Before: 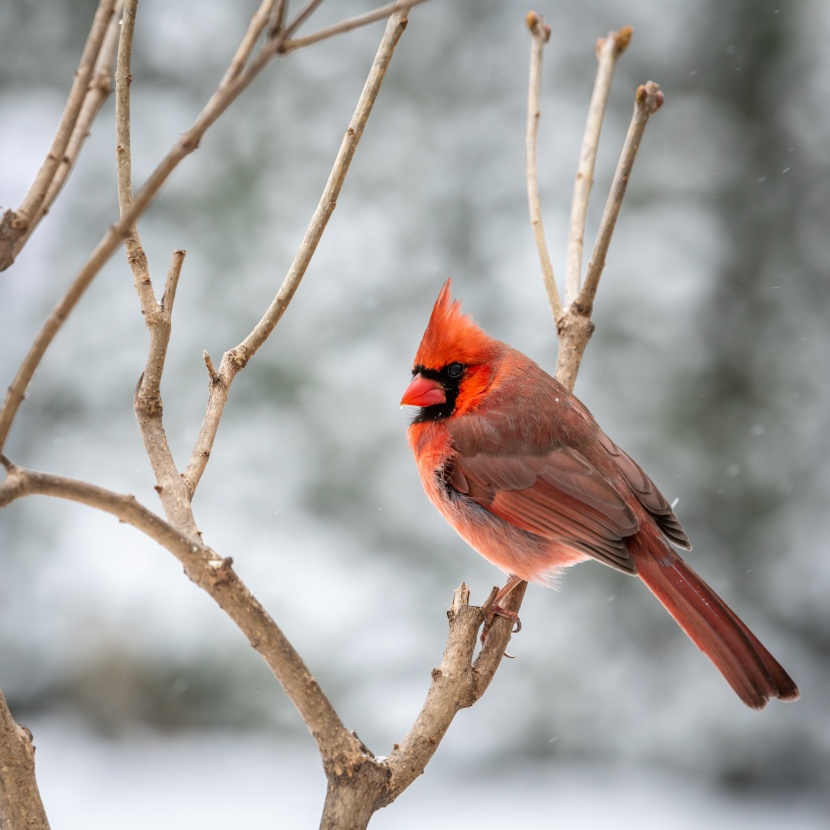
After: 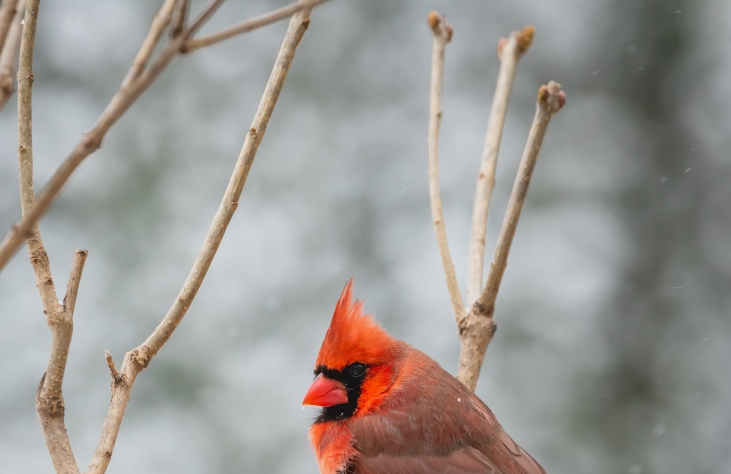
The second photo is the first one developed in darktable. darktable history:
crop and rotate: left 11.812%, bottom 42.776%
contrast brightness saturation: contrast -0.11
filmic rgb: black relative exposure -16 EV, white relative exposure 2.93 EV, hardness 10.04, color science v6 (2022)
